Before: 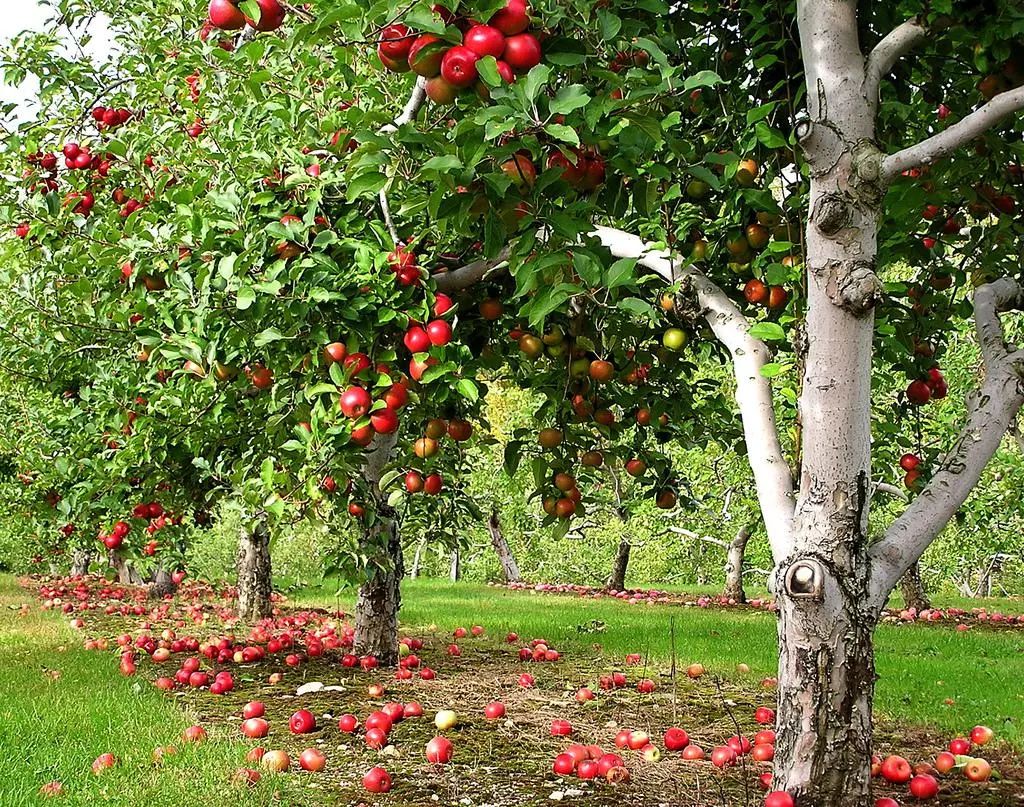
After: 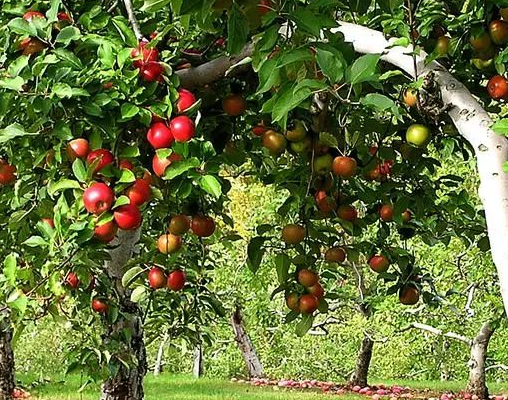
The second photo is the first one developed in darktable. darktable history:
crop: left 25.119%, top 25.306%, right 25.236%, bottom 25.043%
